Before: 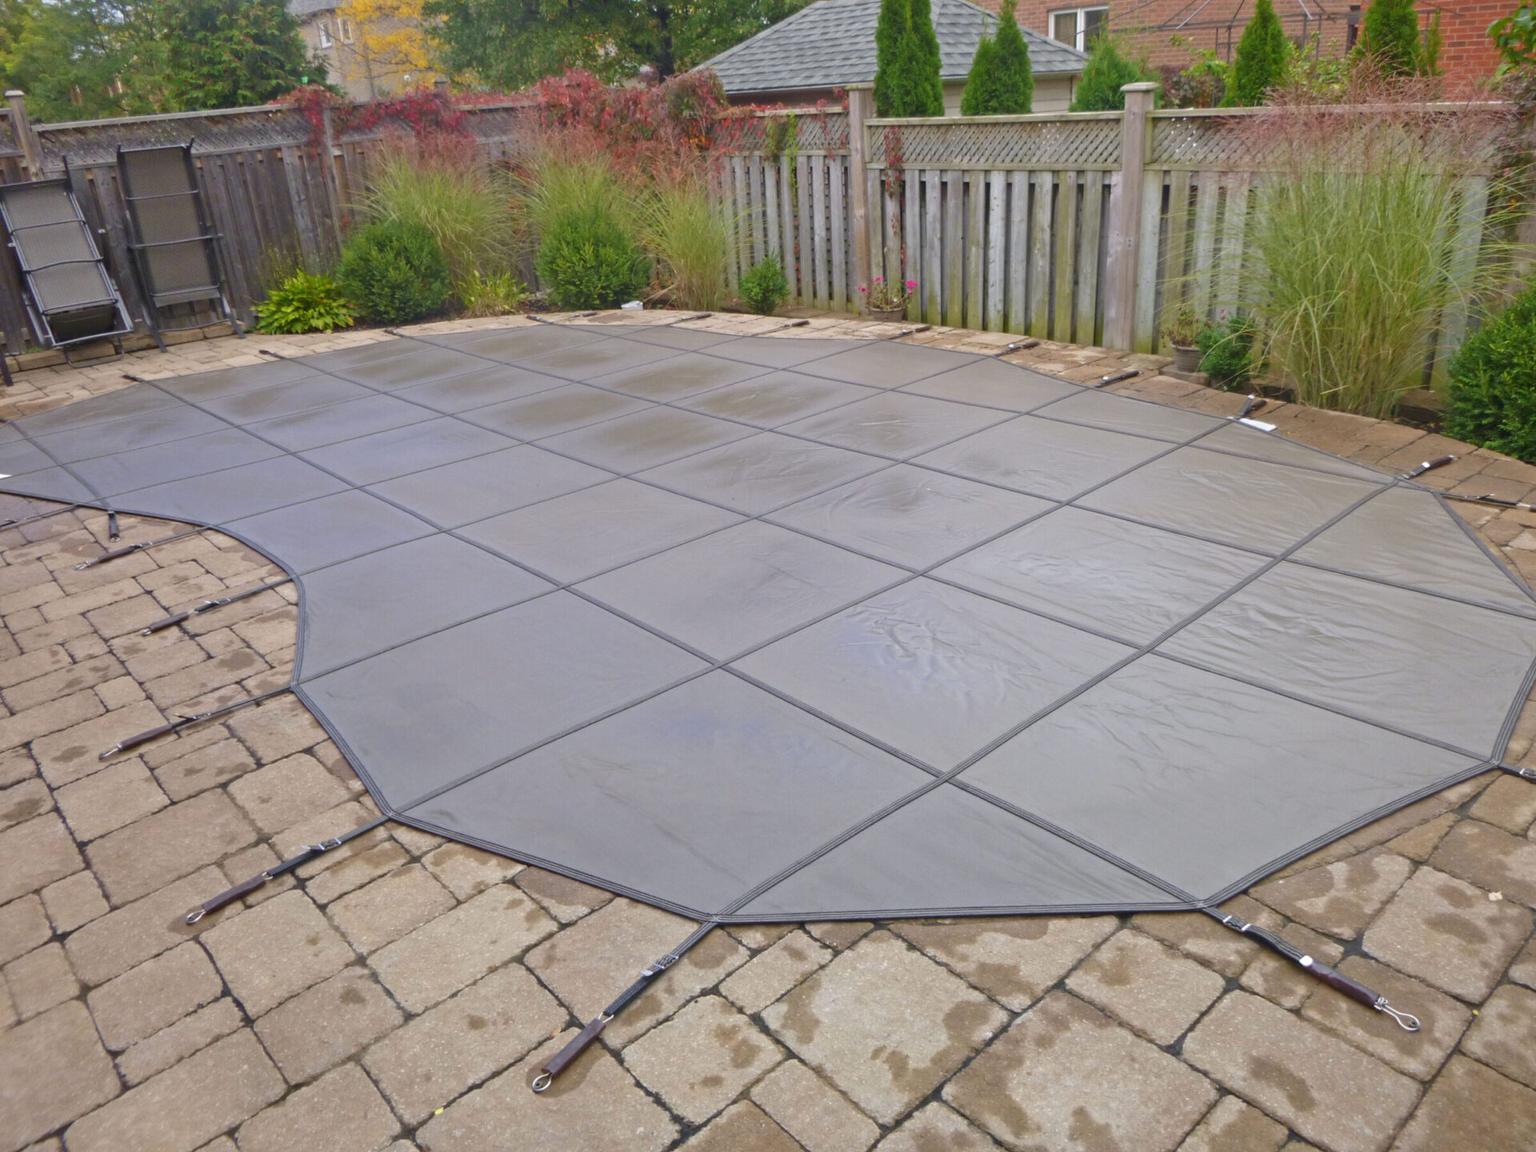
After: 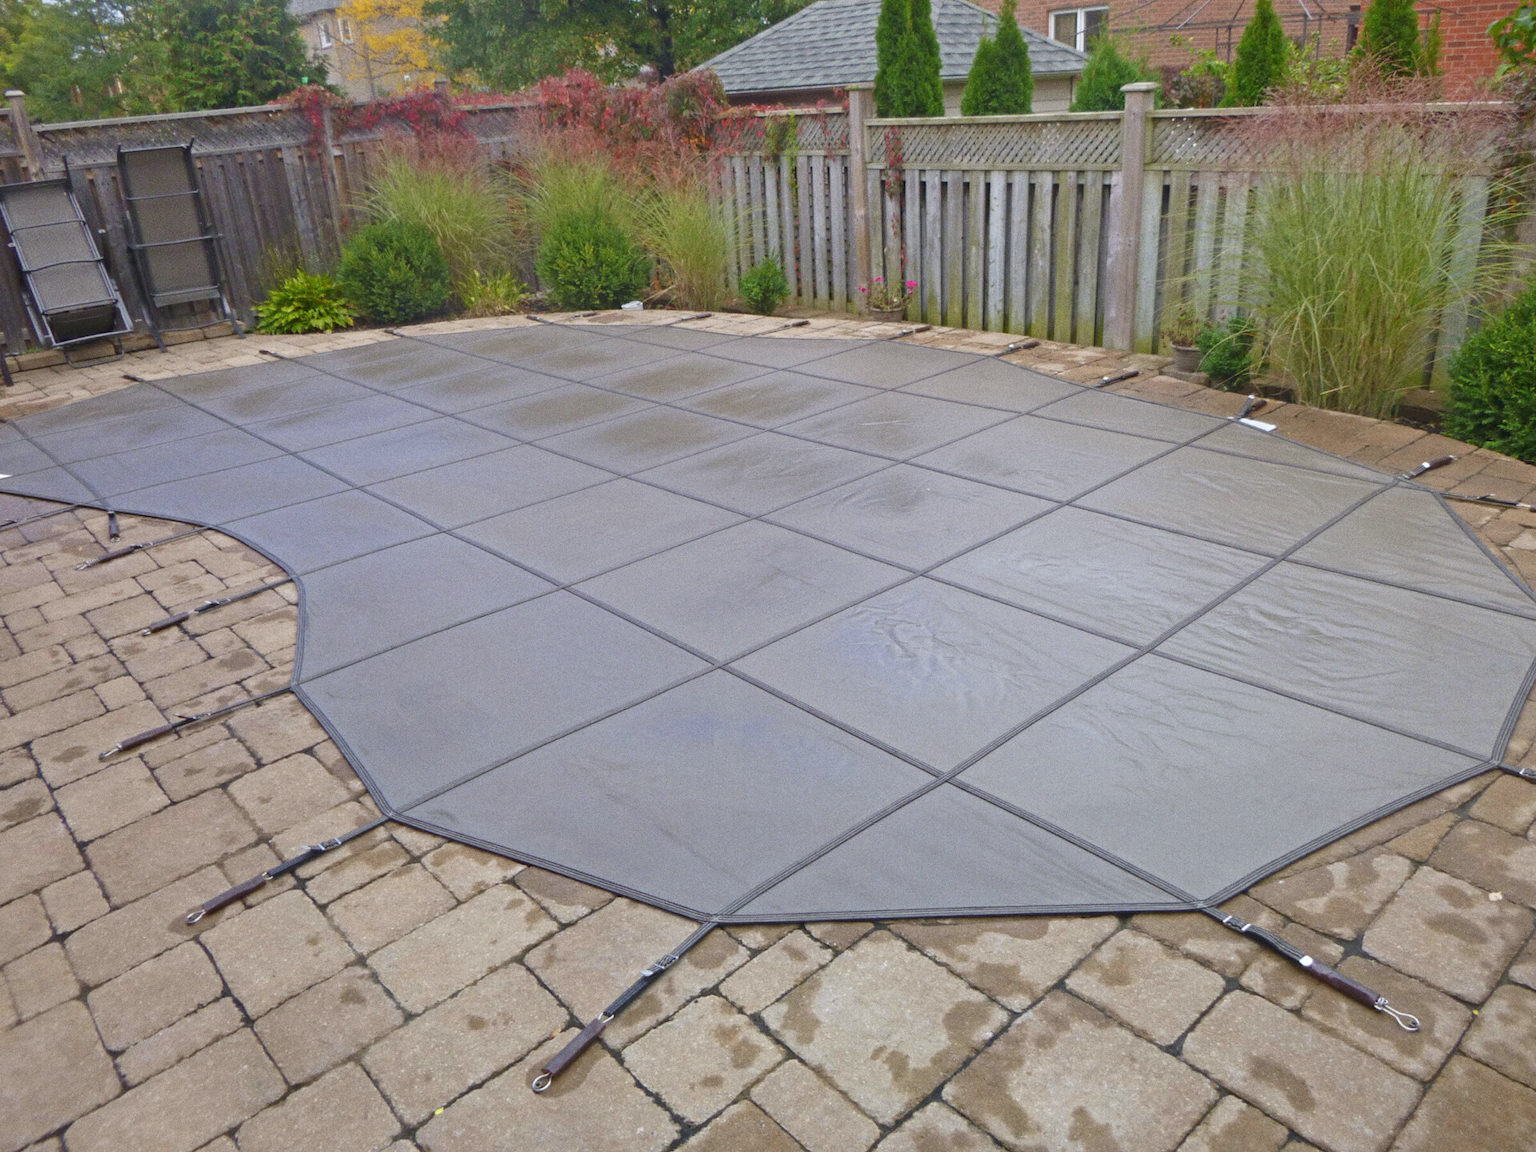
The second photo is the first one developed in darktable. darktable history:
grain: coarseness 0.09 ISO
white balance: red 0.982, blue 1.018
